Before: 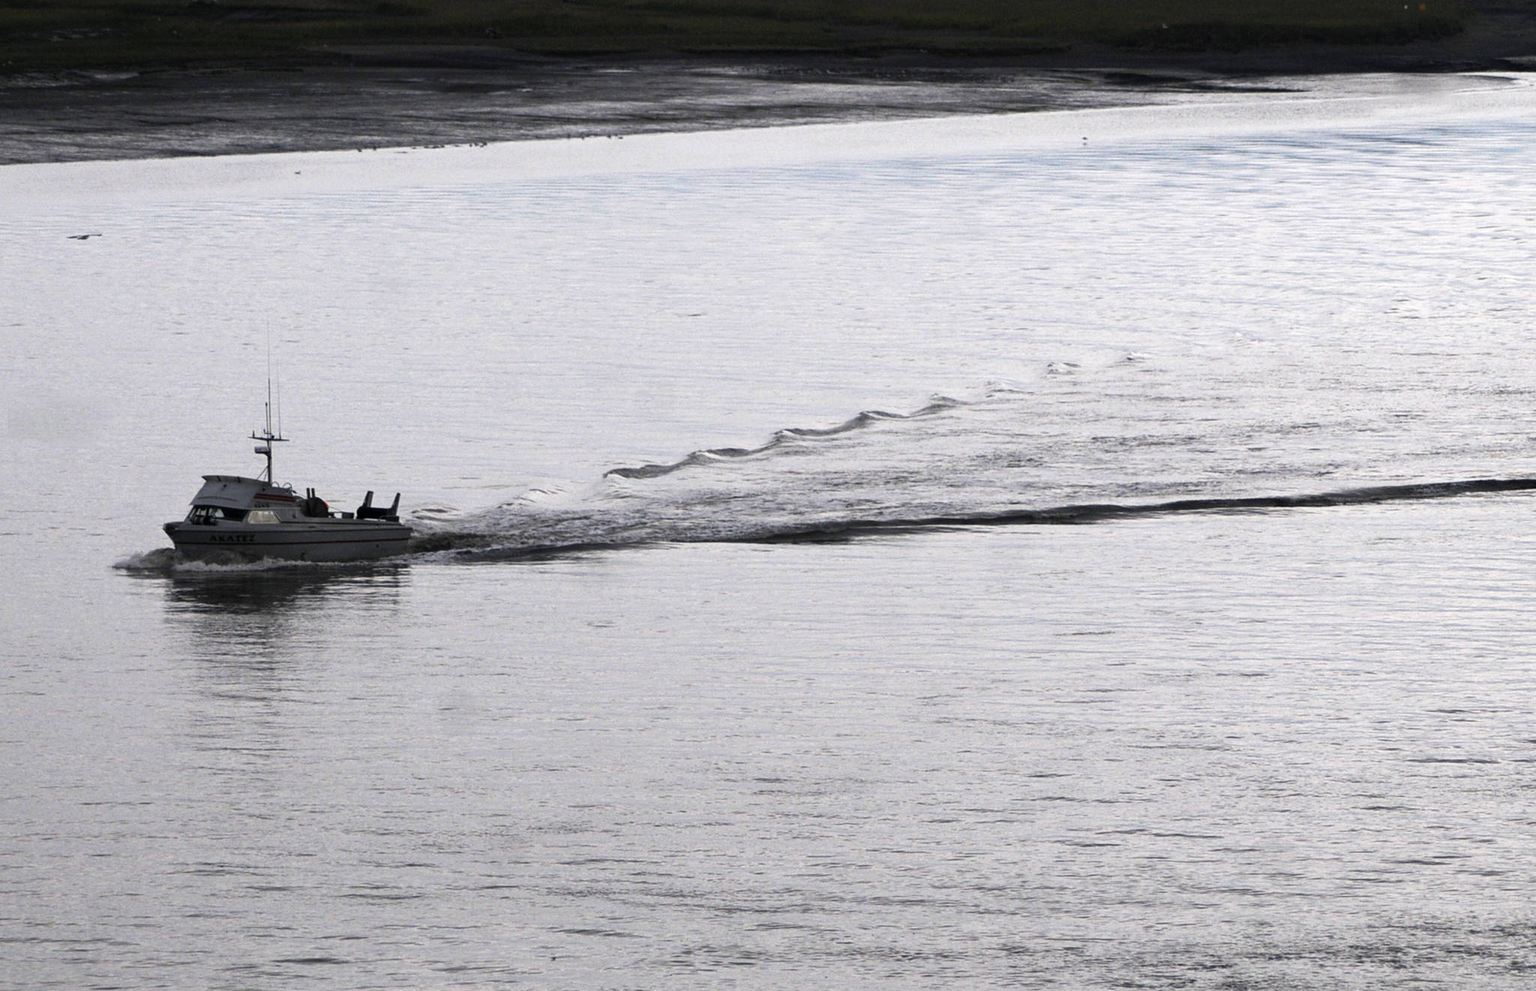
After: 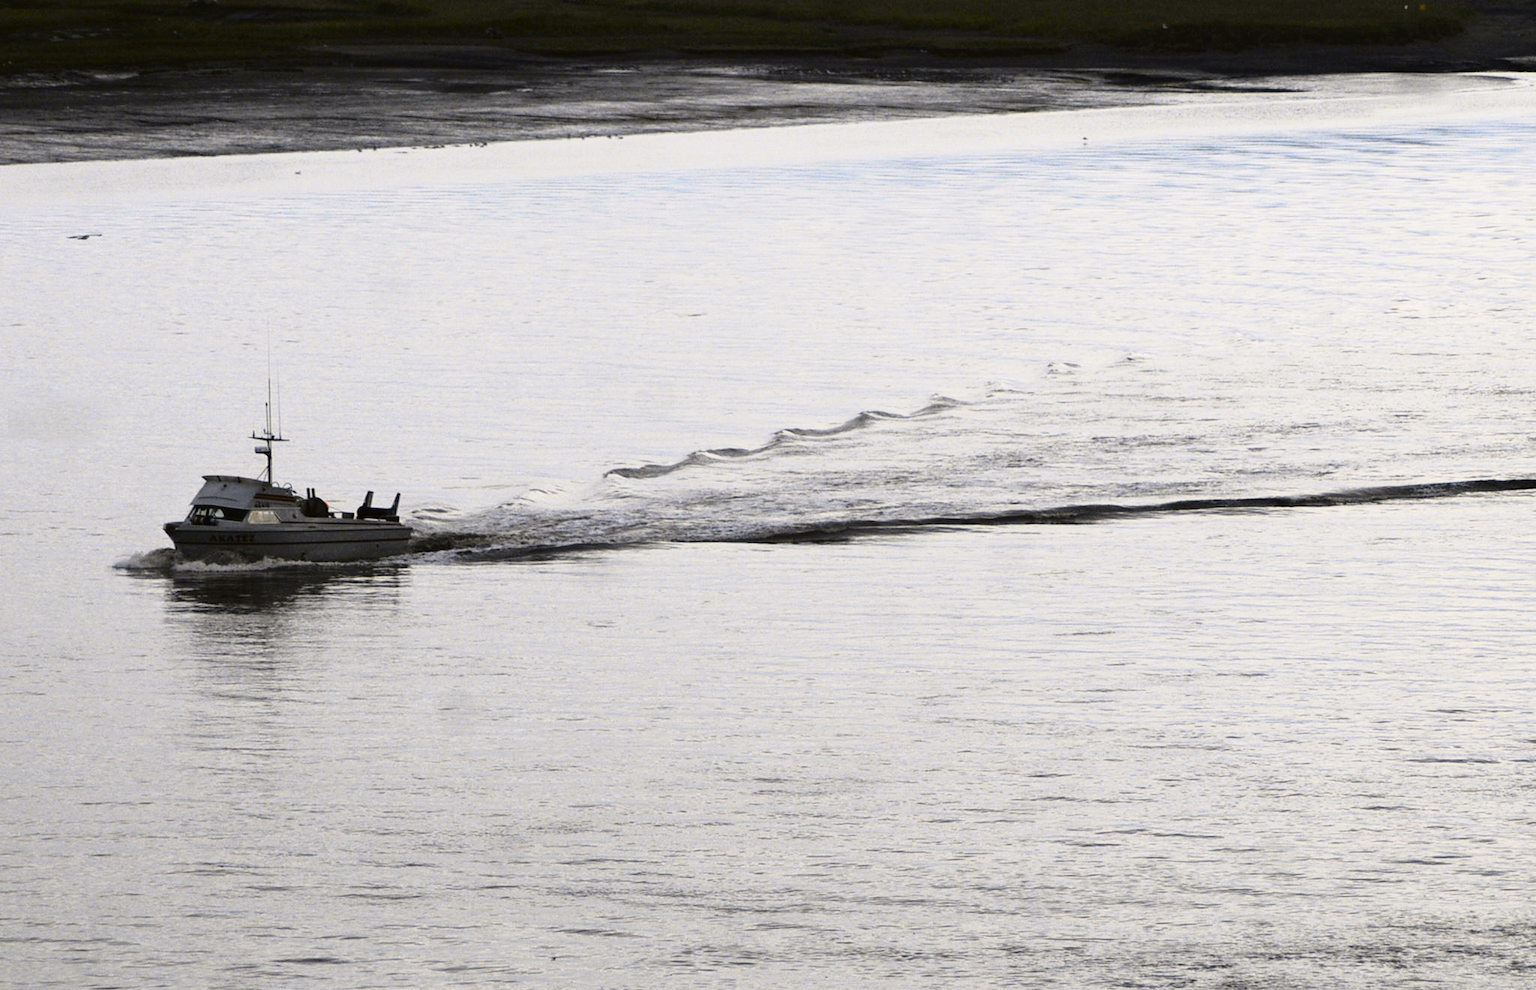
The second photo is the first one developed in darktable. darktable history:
tone curve: curves: ch0 [(0, 0.021) (0.049, 0.044) (0.152, 0.14) (0.328, 0.377) (0.473, 0.543) (0.641, 0.705) (0.85, 0.894) (1, 0.969)]; ch1 [(0, 0) (0.302, 0.331) (0.433, 0.432) (0.472, 0.47) (0.502, 0.503) (0.527, 0.516) (0.564, 0.573) (0.614, 0.626) (0.677, 0.701) (0.859, 0.885) (1, 1)]; ch2 [(0, 0) (0.33, 0.301) (0.447, 0.44) (0.487, 0.496) (0.502, 0.516) (0.535, 0.563) (0.565, 0.597) (0.608, 0.641) (1, 1)], color space Lab, independent channels, preserve colors none
